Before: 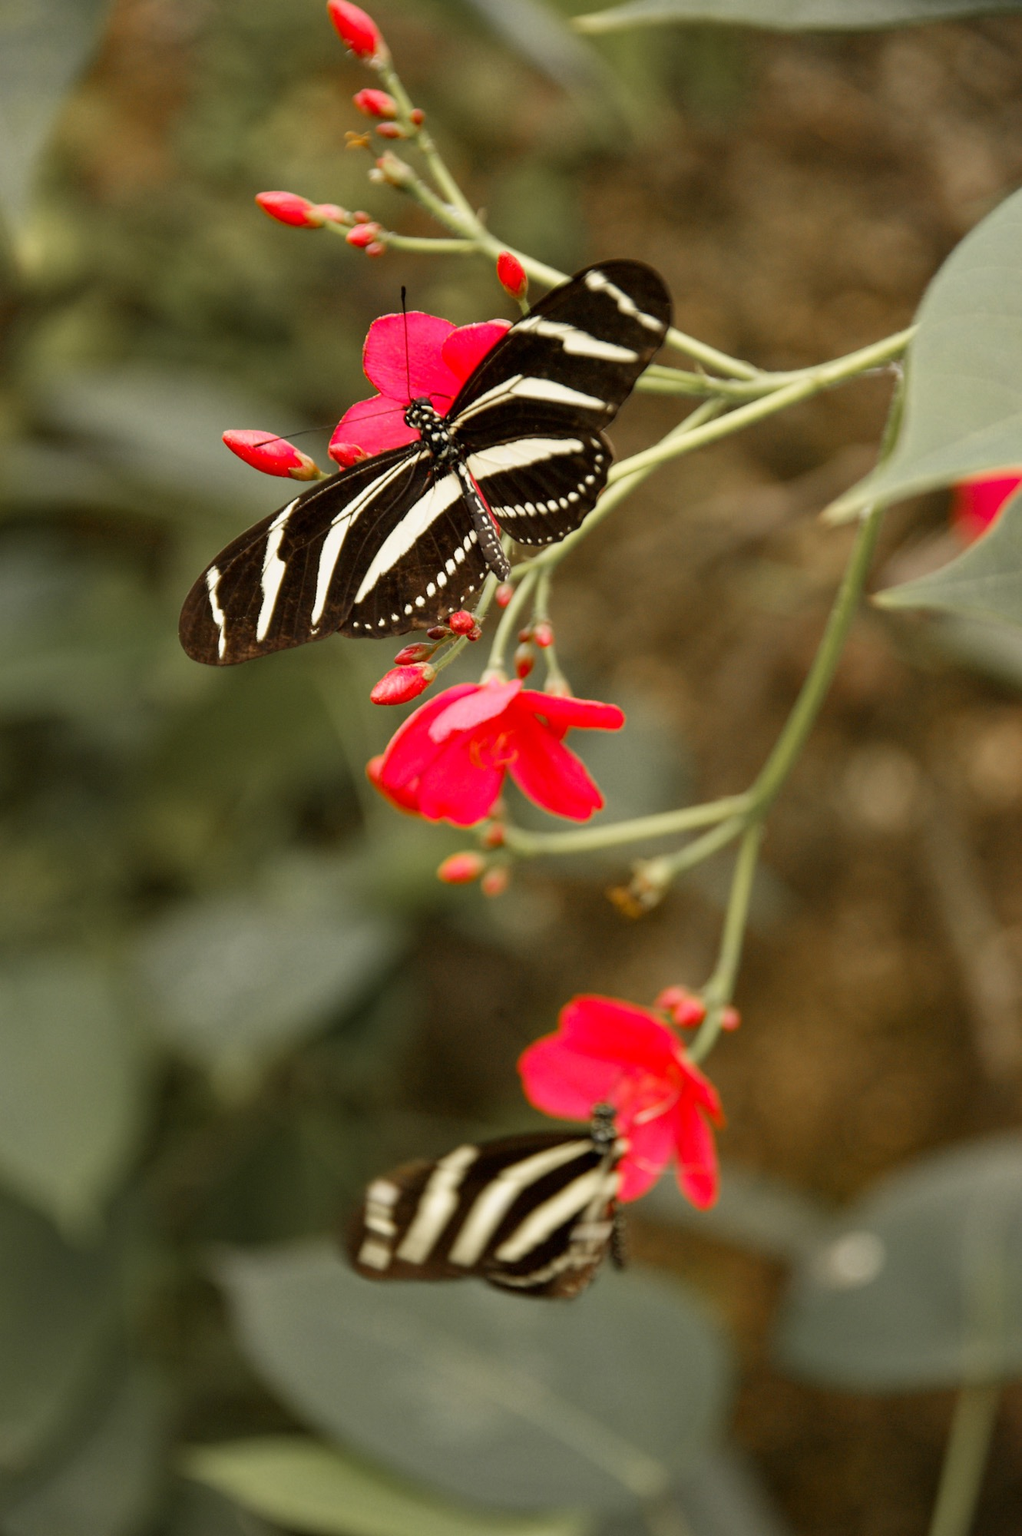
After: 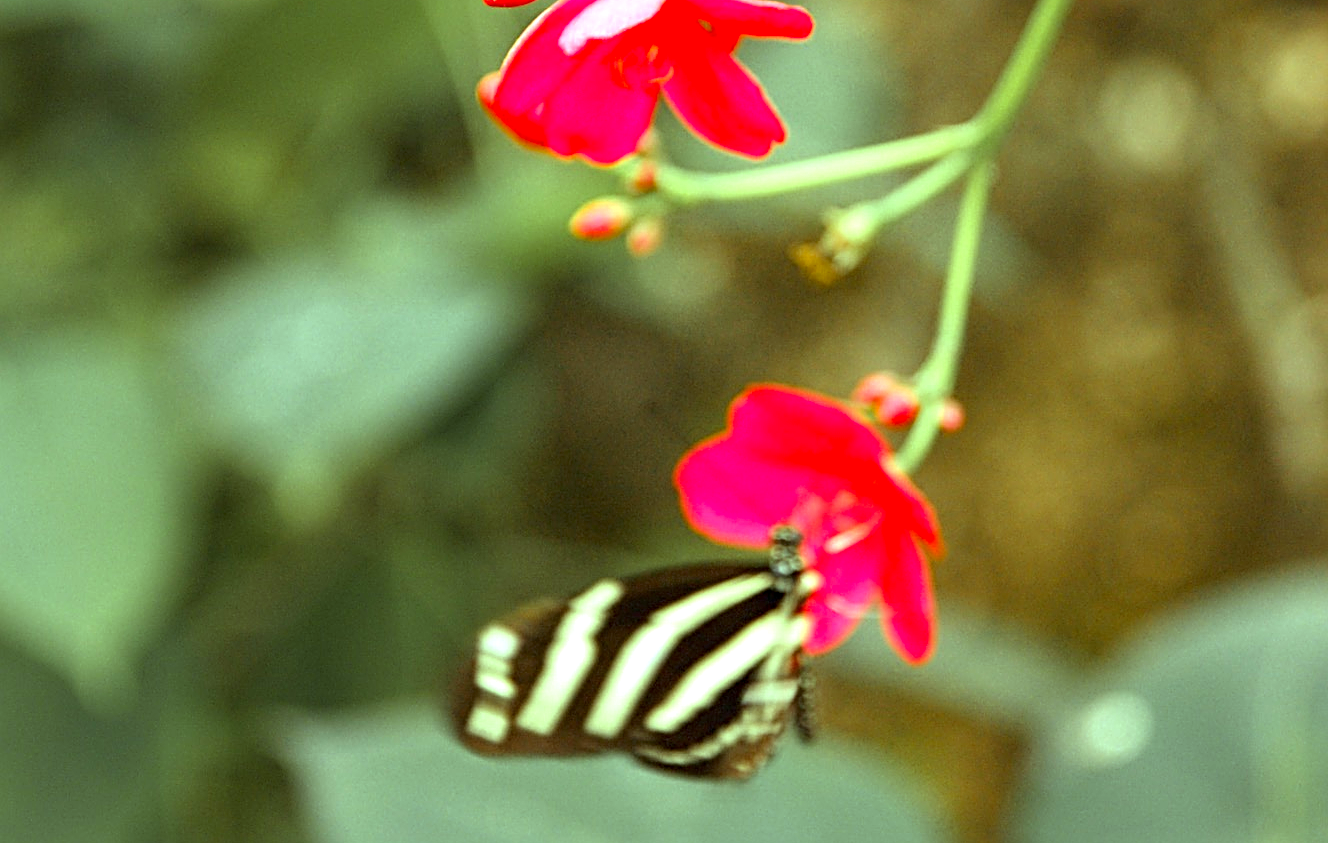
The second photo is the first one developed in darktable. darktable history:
white balance: emerald 1
exposure: black level correction 0, exposure 1 EV, compensate exposure bias true, compensate highlight preservation false
crop: top 45.551%, bottom 12.262%
sharpen: radius 3.025, amount 0.757
color balance: mode lift, gamma, gain (sRGB), lift [0.997, 0.979, 1.021, 1.011], gamma [1, 1.084, 0.916, 0.998], gain [1, 0.87, 1.13, 1.101], contrast 4.55%, contrast fulcrum 38.24%, output saturation 104.09%
contrast brightness saturation: contrast 0.04, saturation 0.16
